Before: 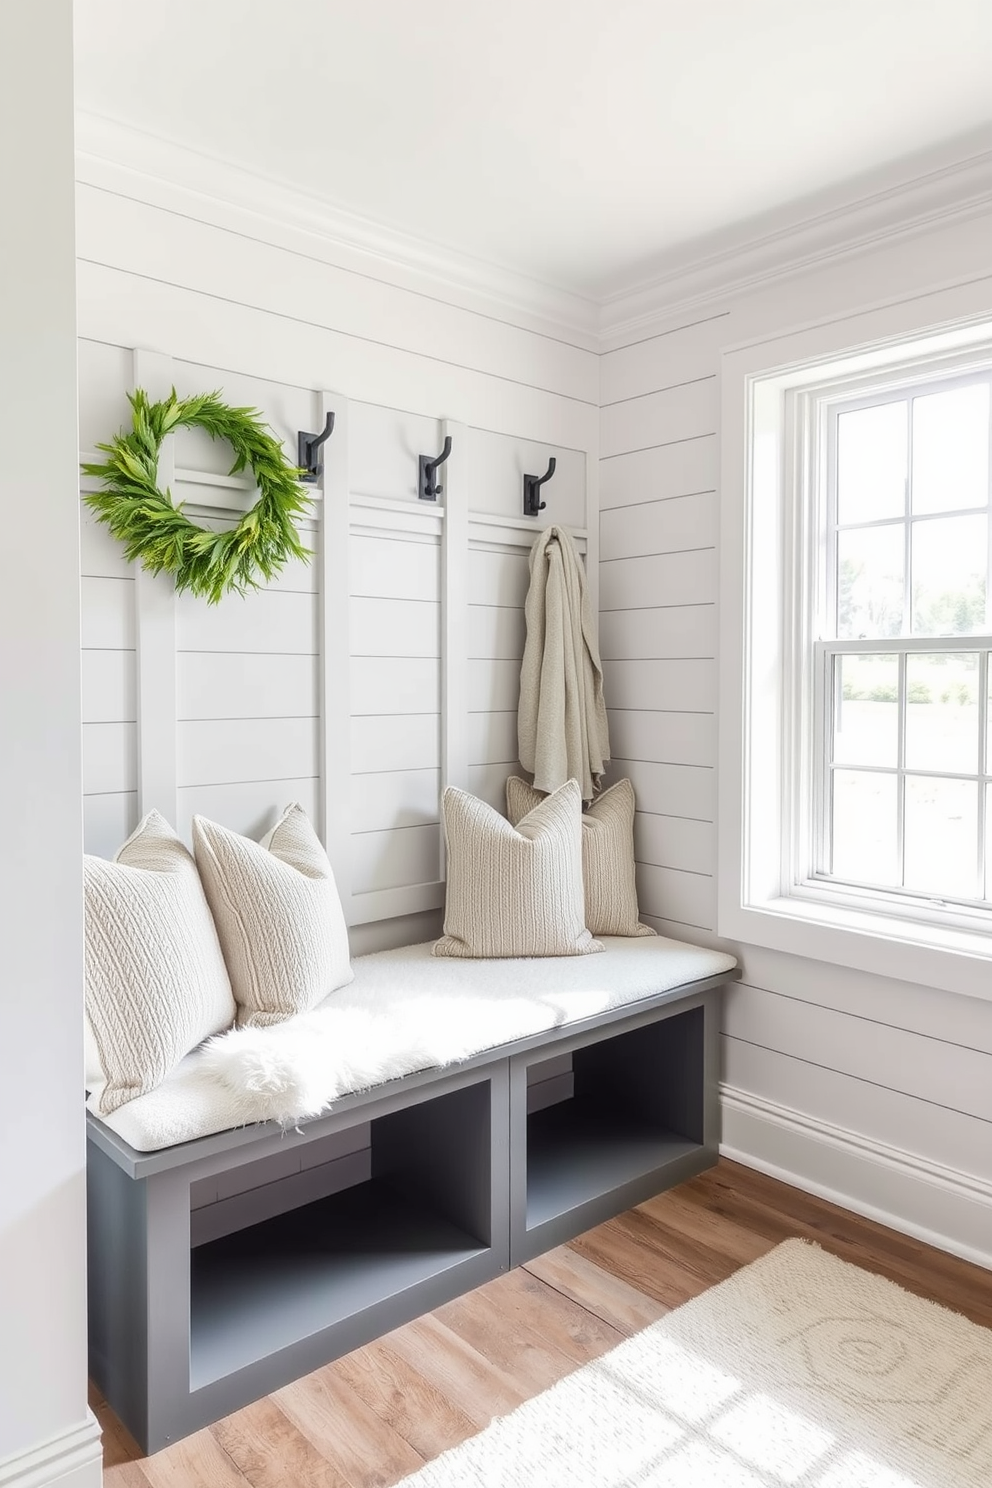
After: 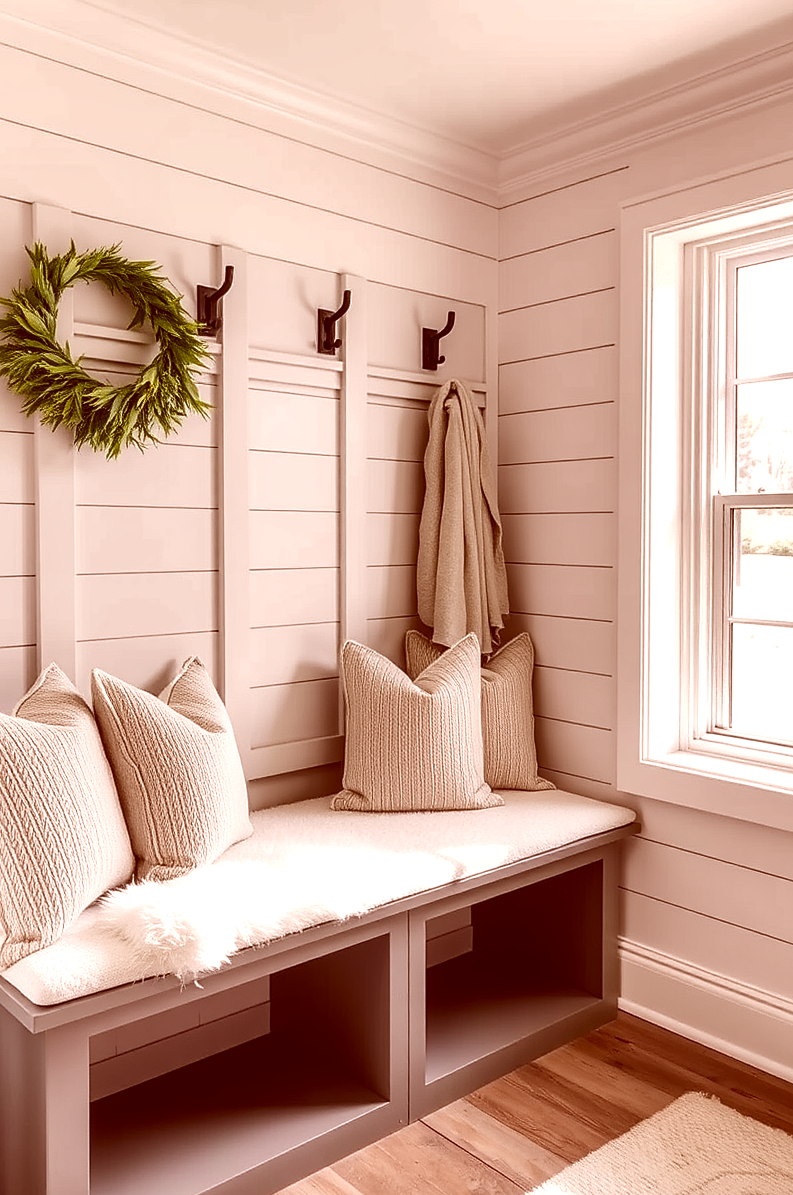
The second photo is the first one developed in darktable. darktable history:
contrast equalizer: y [[0.5, 0.488, 0.462, 0.461, 0.491, 0.5], [0.5 ×6], [0.5 ×6], [0 ×6], [0 ×6]]
exposure: black level correction -0.009, exposure 0.066 EV, compensate highlight preservation false
sharpen: radius 1.83, amount 0.395, threshold 1.675
crop and rotate: left 10.186%, top 9.851%, right 9.811%, bottom 9.806%
color correction: highlights a* 9.19, highlights b* 8.97, shadows a* 39.4, shadows b* 39.64, saturation 0.786
shadows and highlights: soften with gaussian
local contrast: detail 135%, midtone range 0.747
